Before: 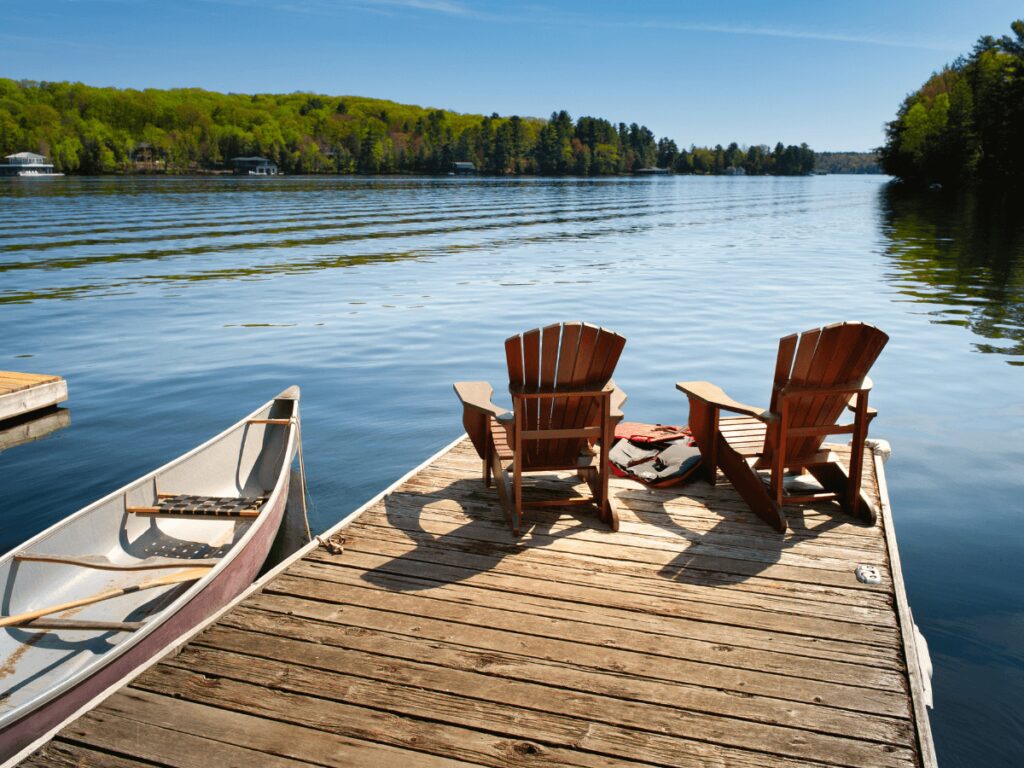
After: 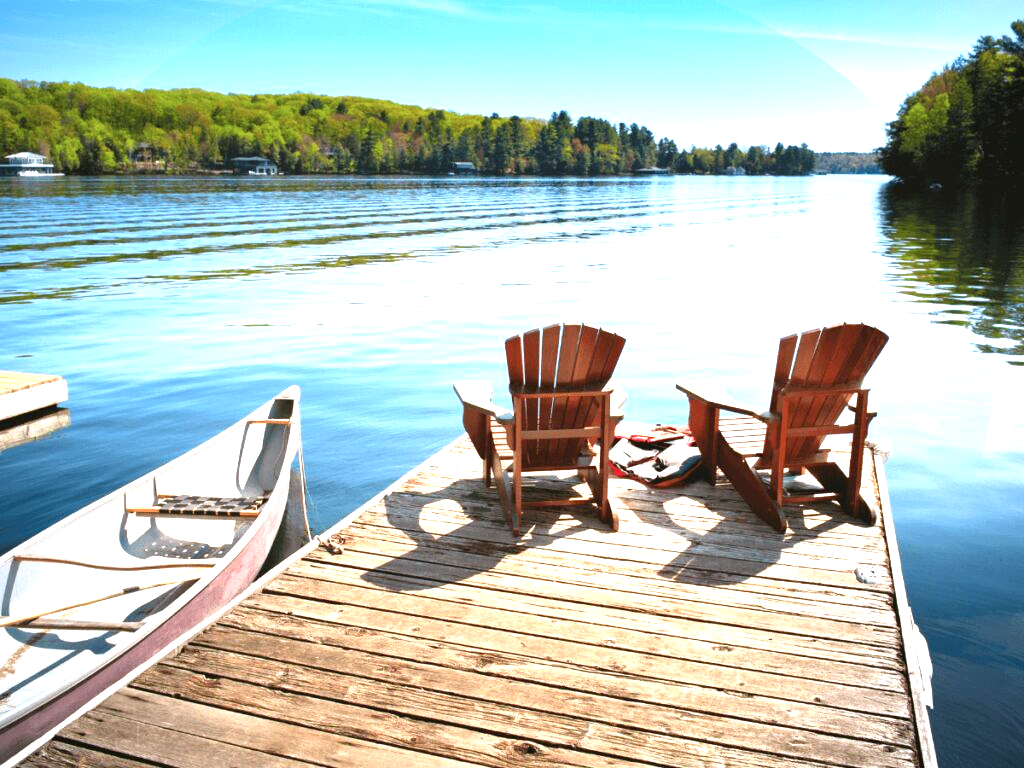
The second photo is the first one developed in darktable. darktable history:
color correction: highlights a* -0.772, highlights b* -8.92
vignetting: fall-off start 97.23%, saturation -0.024, center (-0.033, -0.042), width/height ratio 1.179, unbound false
exposure: black level correction 0, exposure 1.45 EV, compensate exposure bias true, compensate highlight preservation false
